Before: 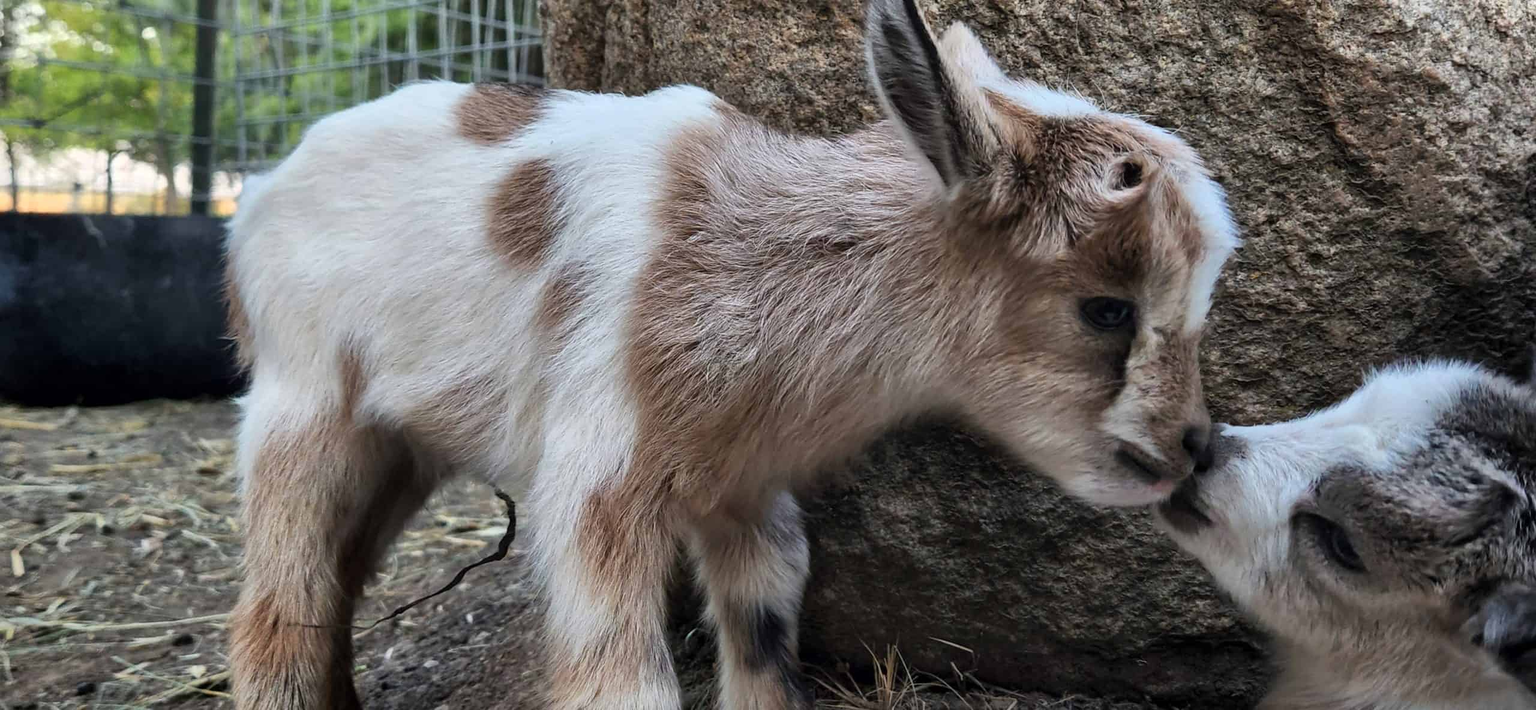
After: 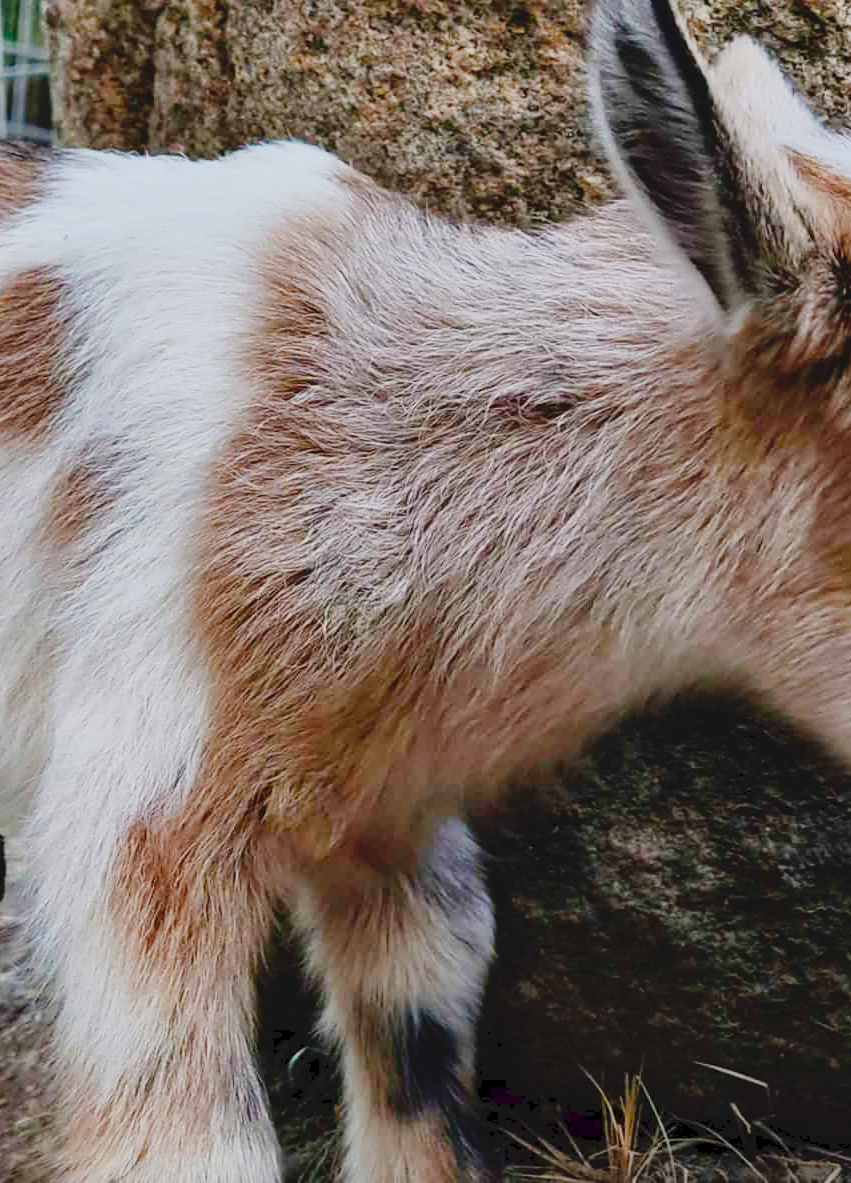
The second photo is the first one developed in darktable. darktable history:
exposure: black level correction 0.001, exposure 0.14 EV, compensate highlight preservation false
crop: left 33.36%, right 33.36%
tone curve: curves: ch0 [(0, 0) (0.003, 0.068) (0.011, 0.068) (0.025, 0.068) (0.044, 0.068) (0.069, 0.072) (0.1, 0.072) (0.136, 0.077) (0.177, 0.095) (0.224, 0.126) (0.277, 0.2) (0.335, 0.3) (0.399, 0.407) (0.468, 0.52) (0.543, 0.624) (0.623, 0.721) (0.709, 0.811) (0.801, 0.88) (0.898, 0.942) (1, 1)], preserve colors none
color balance rgb: shadows lift › chroma 1%, shadows lift › hue 113°, highlights gain › chroma 0.2%, highlights gain › hue 333°, perceptual saturation grading › global saturation 20%, perceptual saturation grading › highlights -50%, perceptual saturation grading › shadows 25%, contrast -30%
